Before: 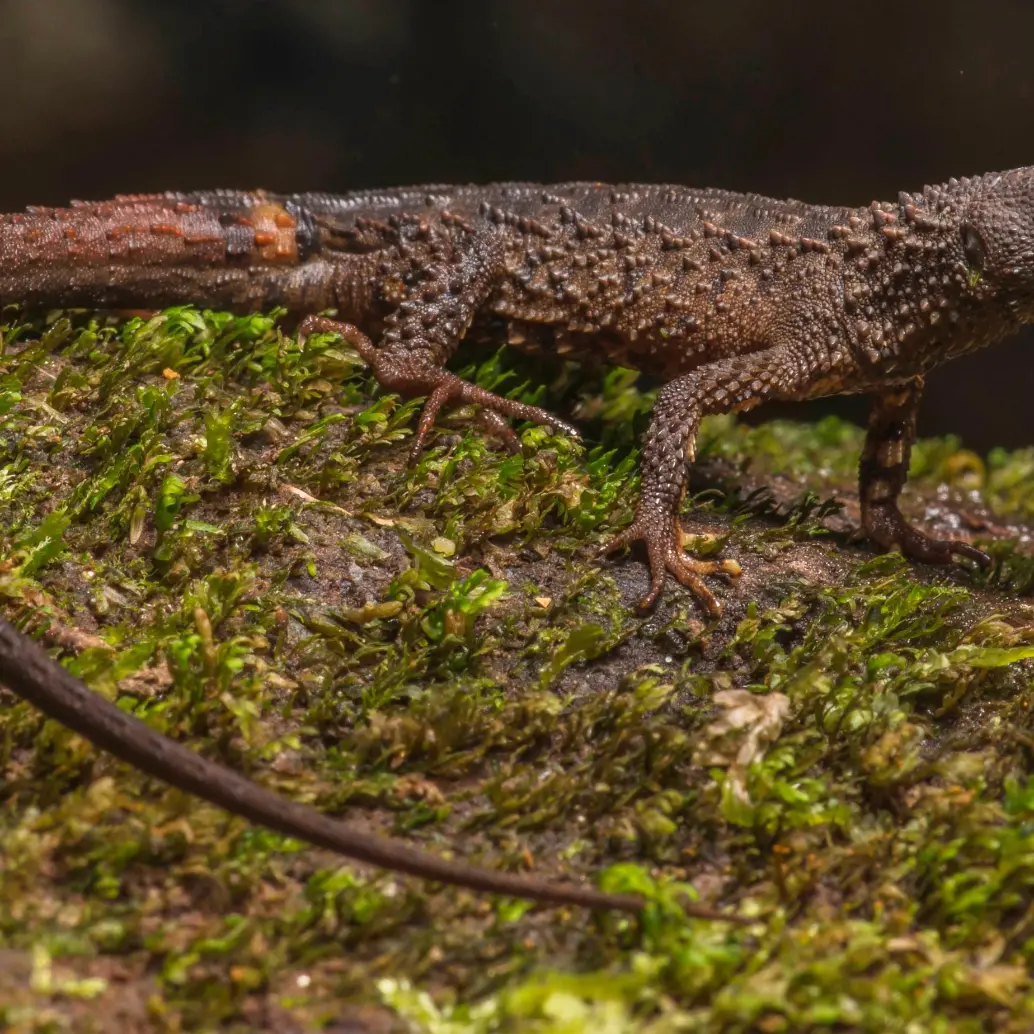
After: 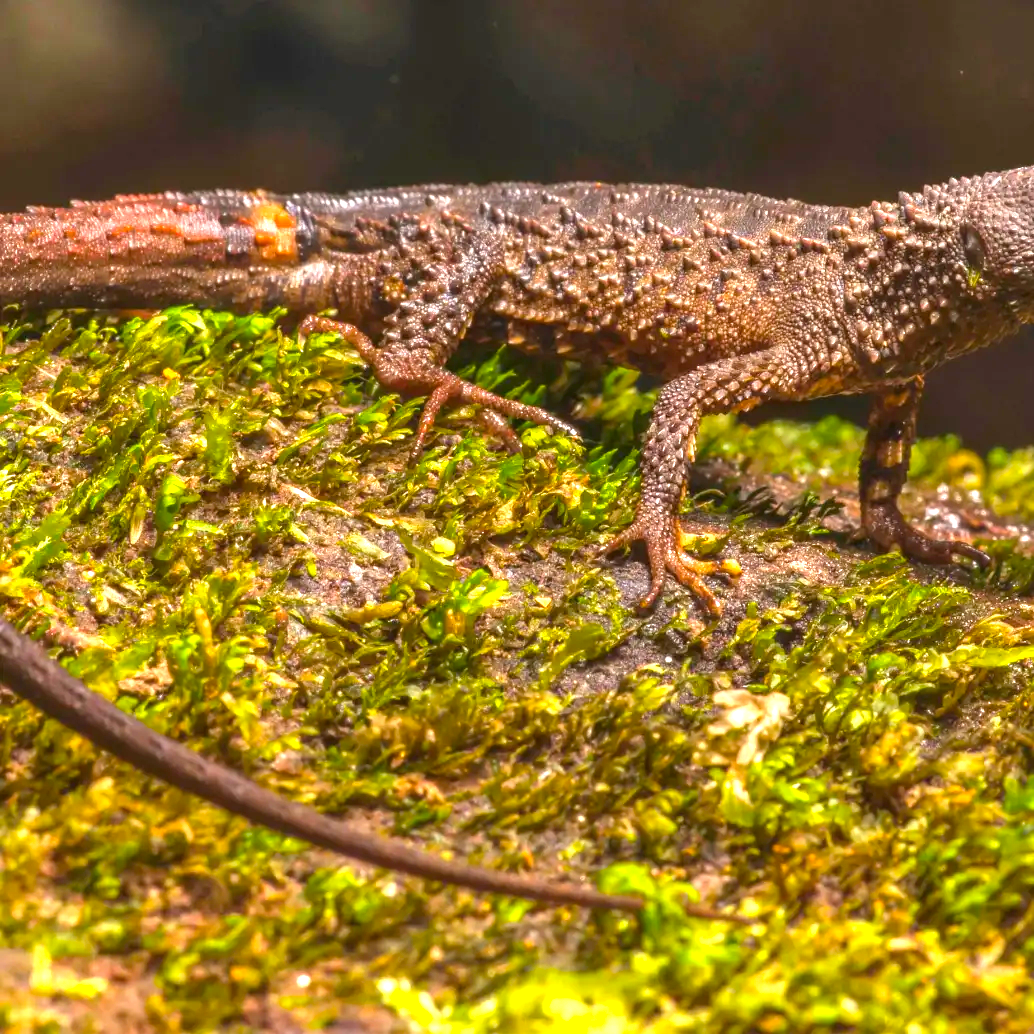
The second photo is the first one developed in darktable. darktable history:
color balance rgb: perceptual saturation grading › global saturation 25%, global vibrance 20%
exposure: black level correction 0, exposure 1.5 EV, compensate highlight preservation false
